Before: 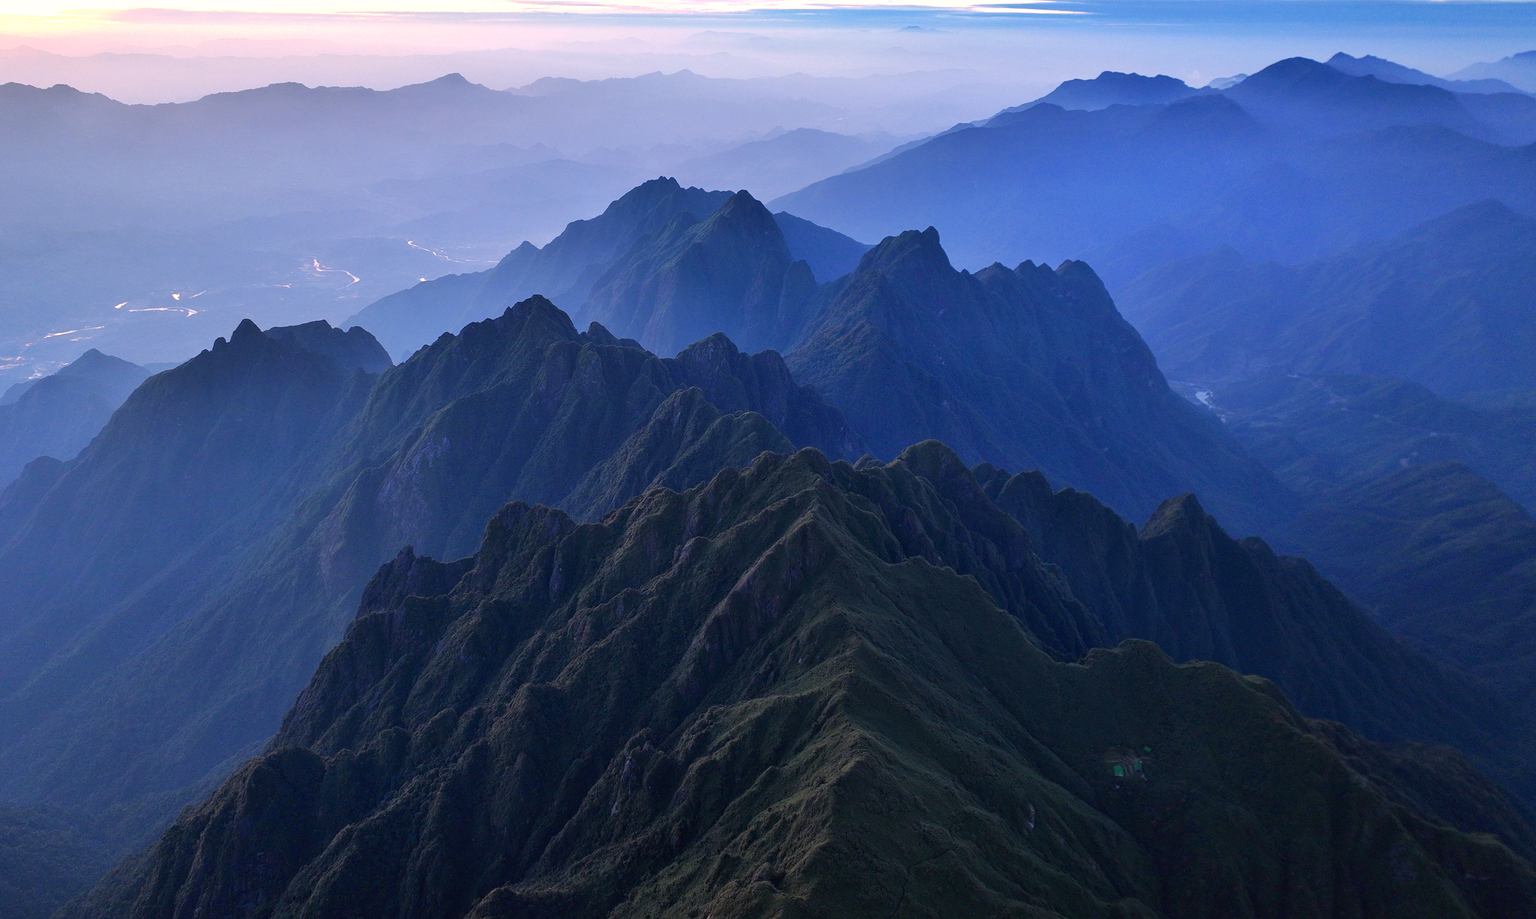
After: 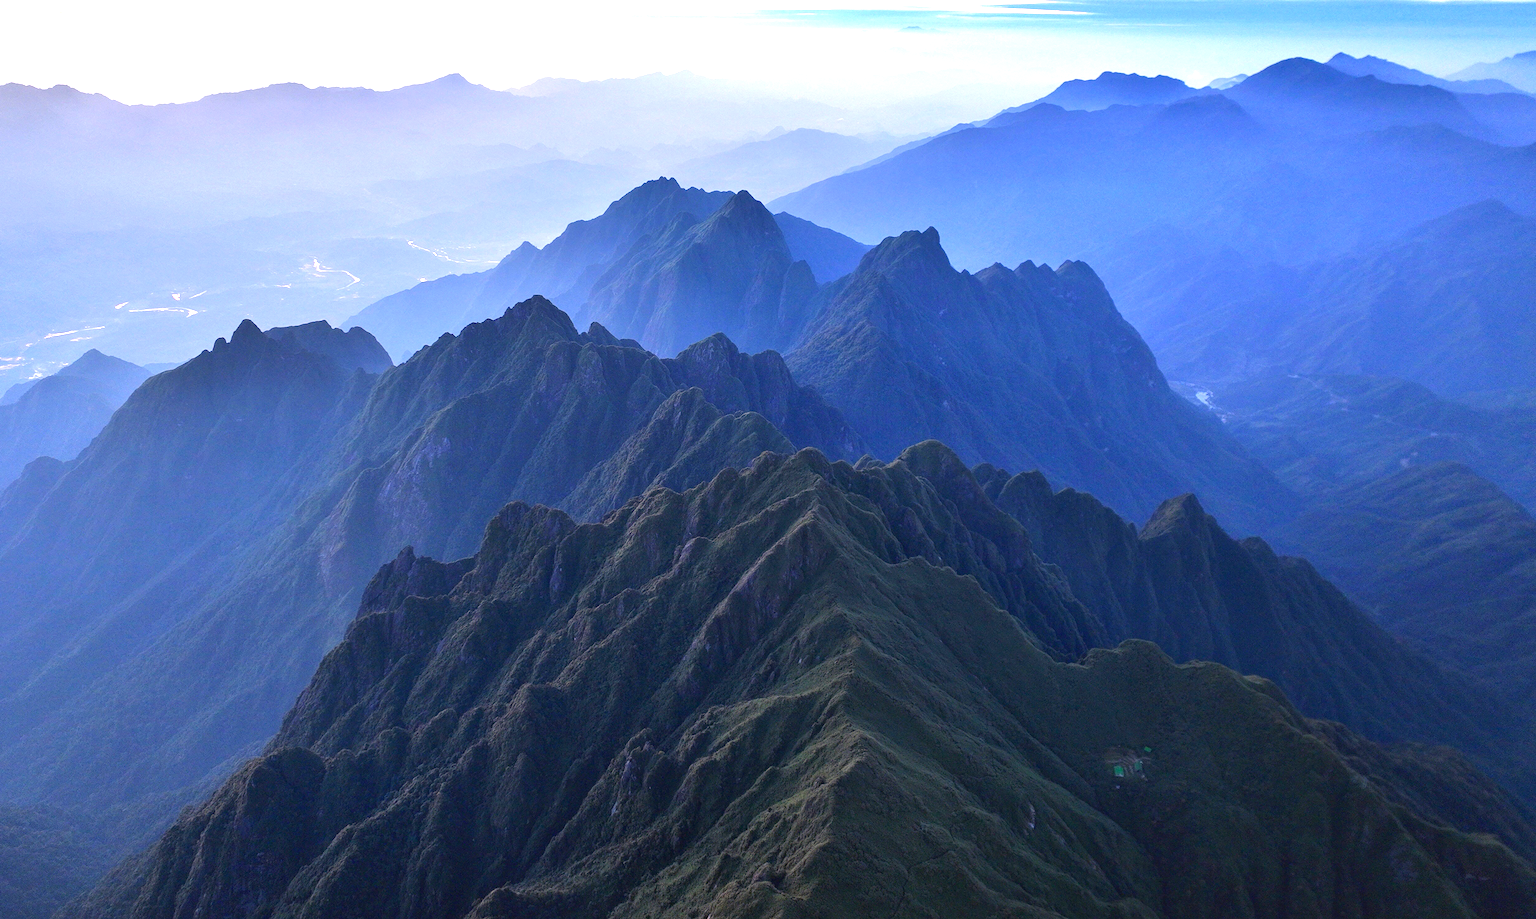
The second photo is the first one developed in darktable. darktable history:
exposure: black level correction 0, exposure 1 EV, compensate highlight preservation false
tone equalizer: edges refinement/feathering 500, mask exposure compensation -1.57 EV, preserve details no
